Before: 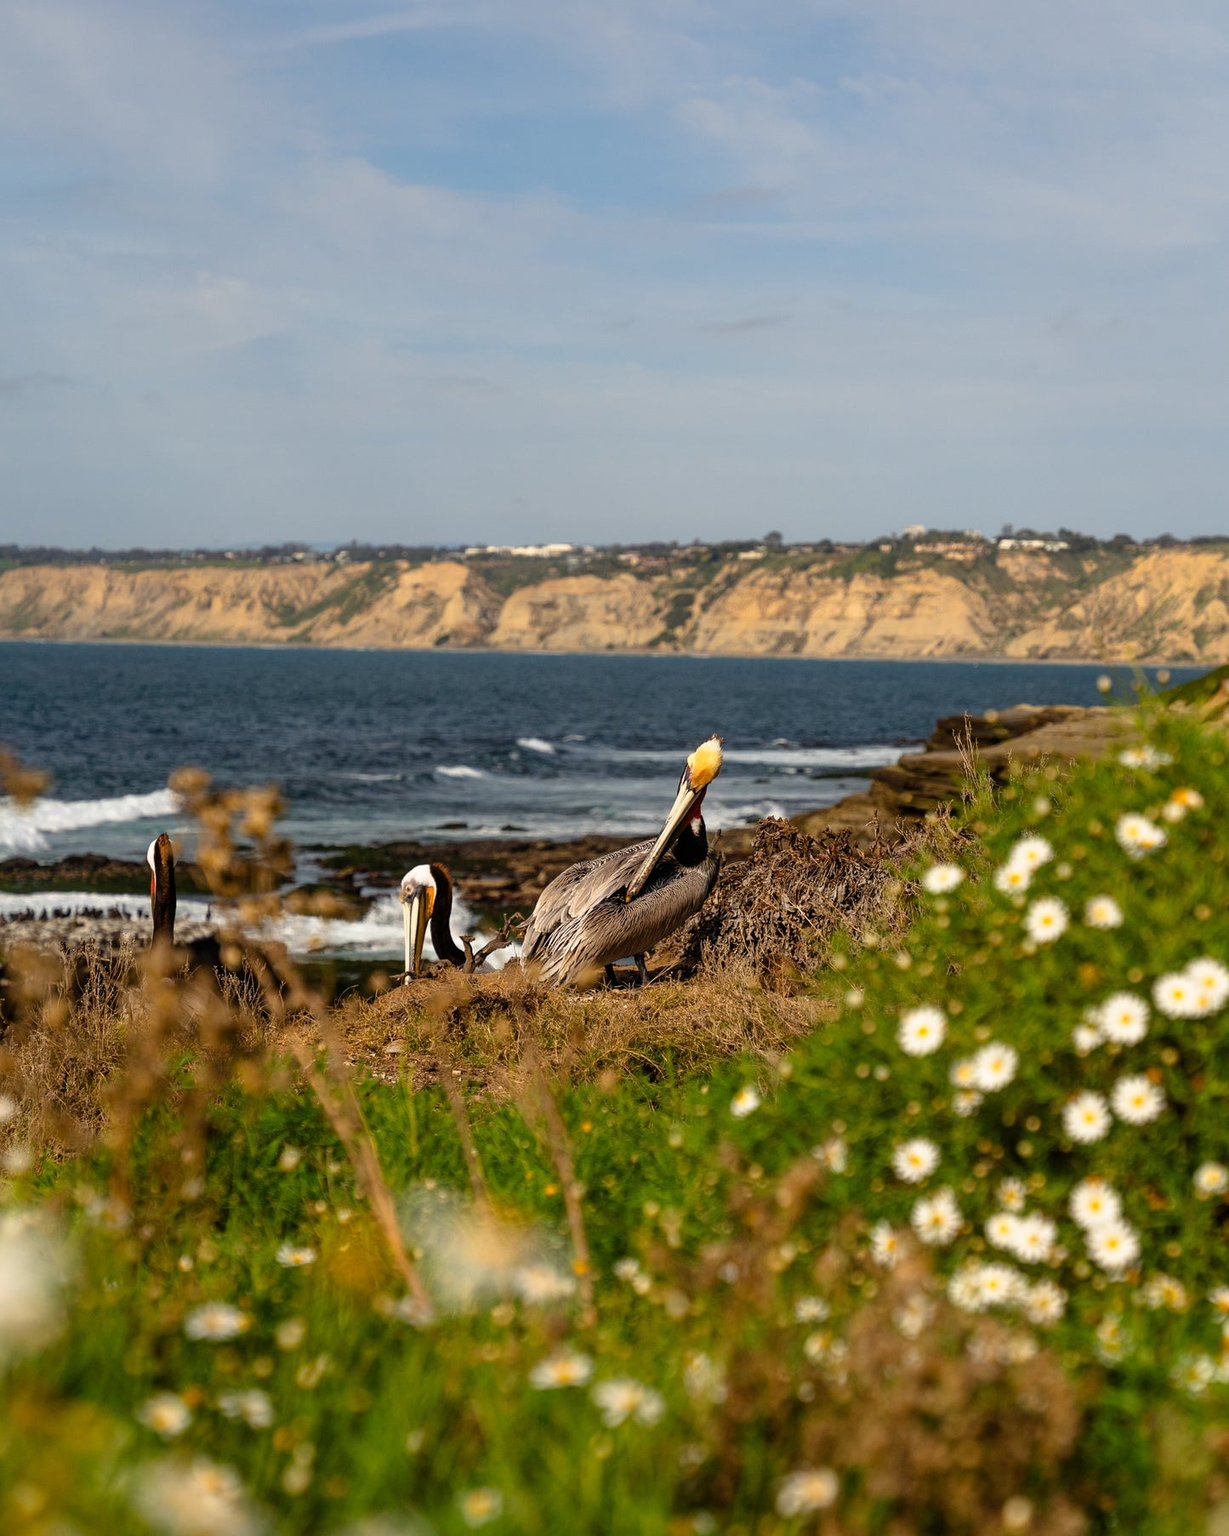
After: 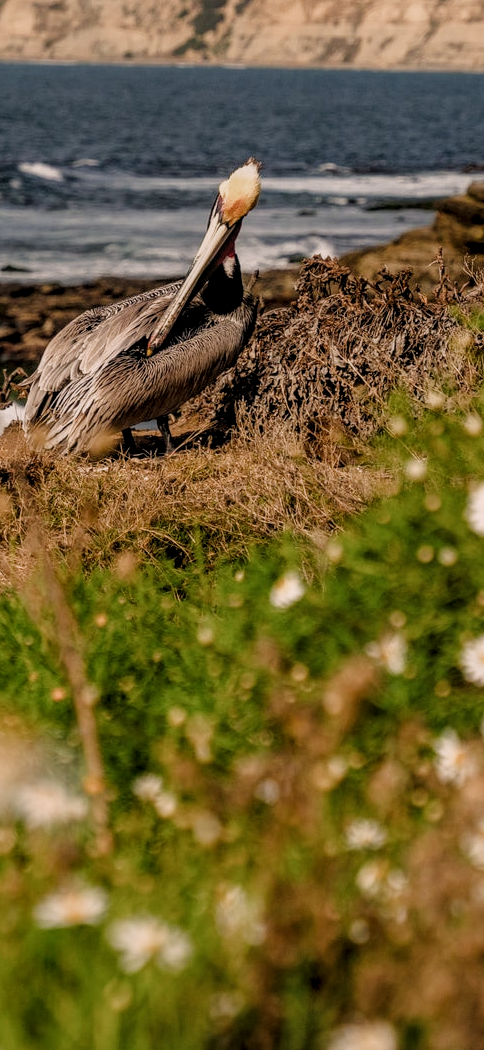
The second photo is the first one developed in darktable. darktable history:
local contrast: detail 130%
color correction: highlights a* 6.03, highlights b* 4.9
crop: left 40.811%, top 39.063%, right 25.674%, bottom 2.768%
filmic rgb: black relative exposure -7.65 EV, white relative exposure 4.56 EV, hardness 3.61, preserve chrominance RGB euclidean norm (legacy), color science v4 (2020)
